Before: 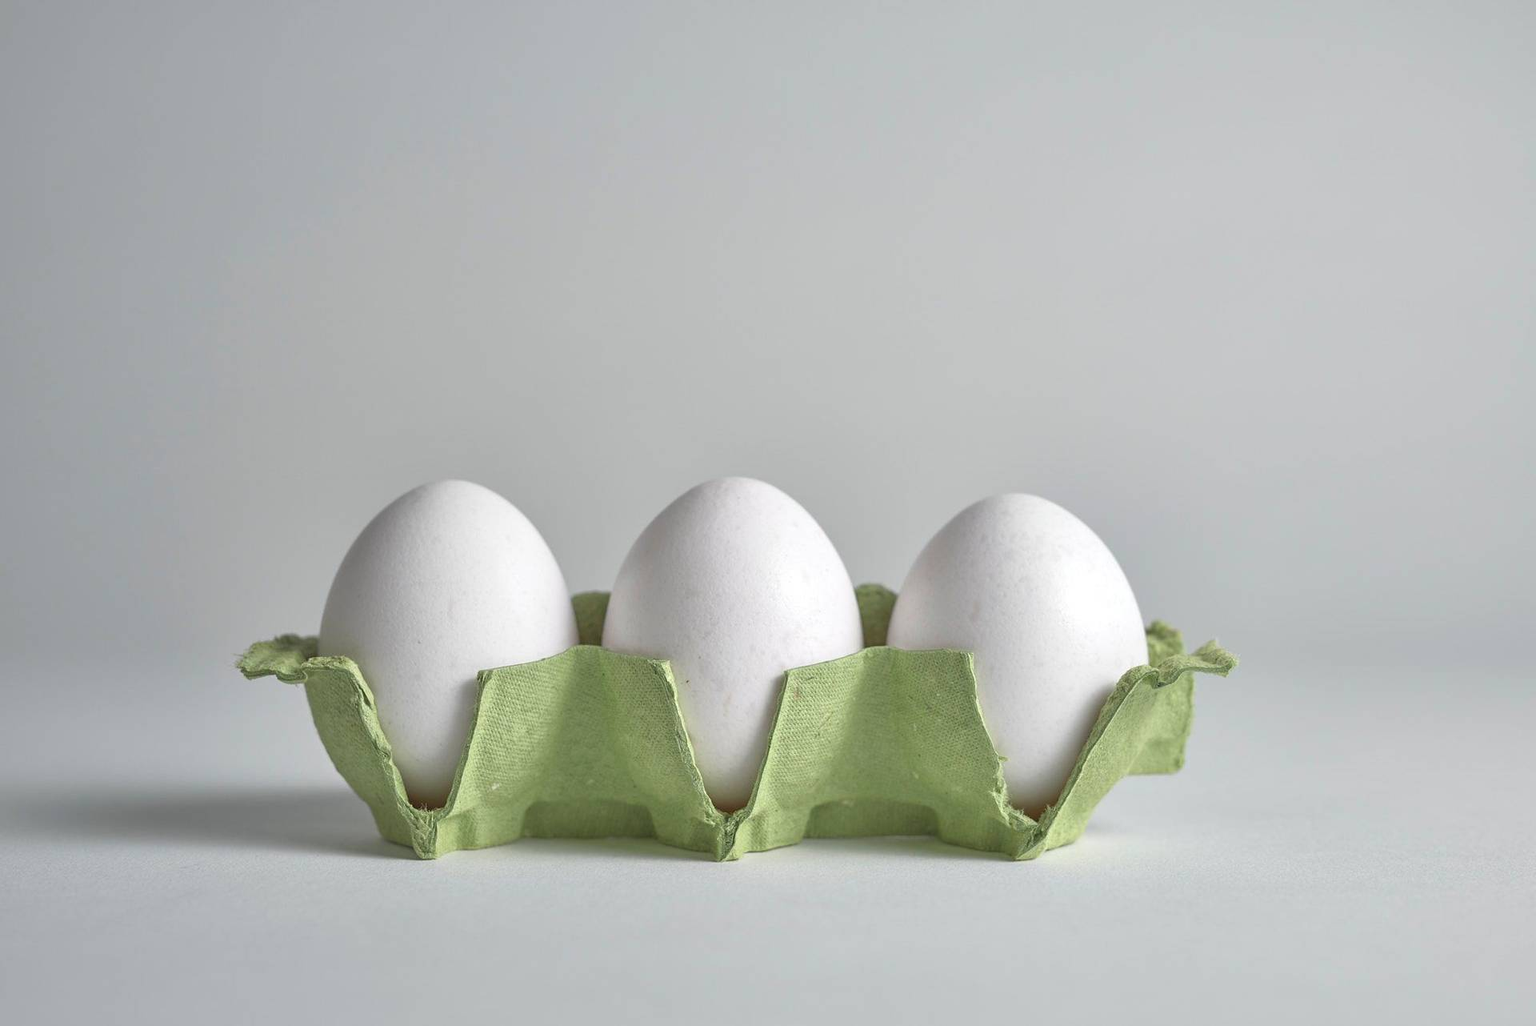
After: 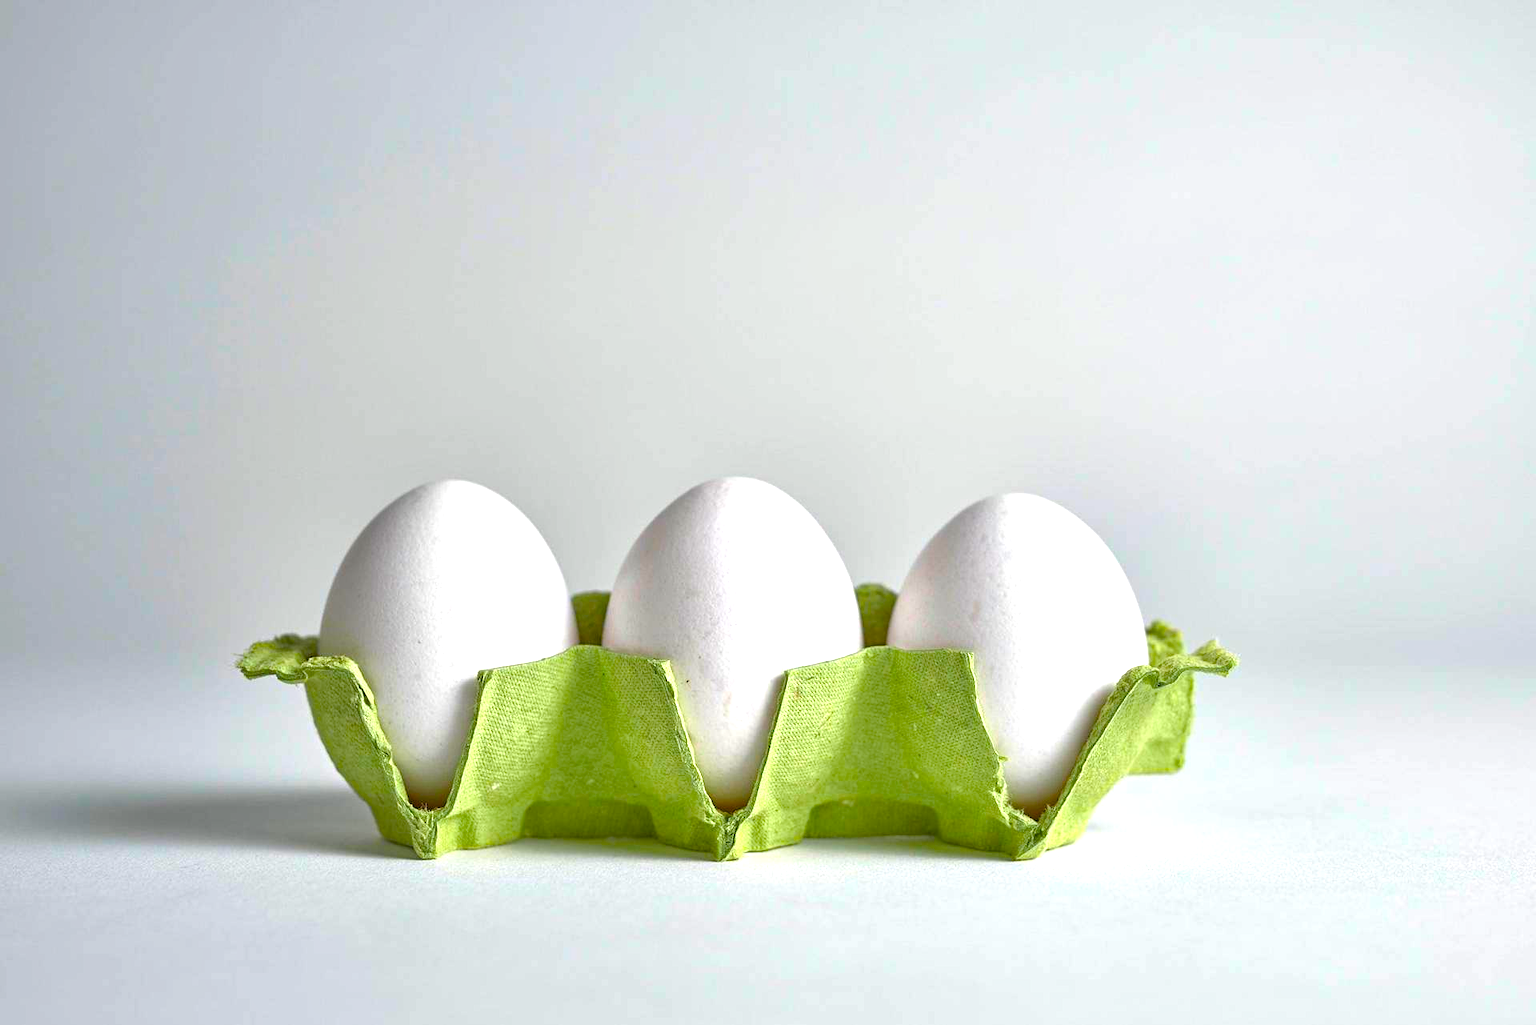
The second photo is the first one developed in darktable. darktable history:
color balance rgb: global offset › luminance -0.482%, linear chroma grading › shadows 31.744%, linear chroma grading › global chroma -1.518%, linear chroma grading › mid-tones 4.133%, perceptual saturation grading › global saturation 24.954%, perceptual brilliance grading › global brilliance 19.904%, global vibrance 25.953%, contrast 6.784%
haze removal: compatibility mode true, adaptive false
